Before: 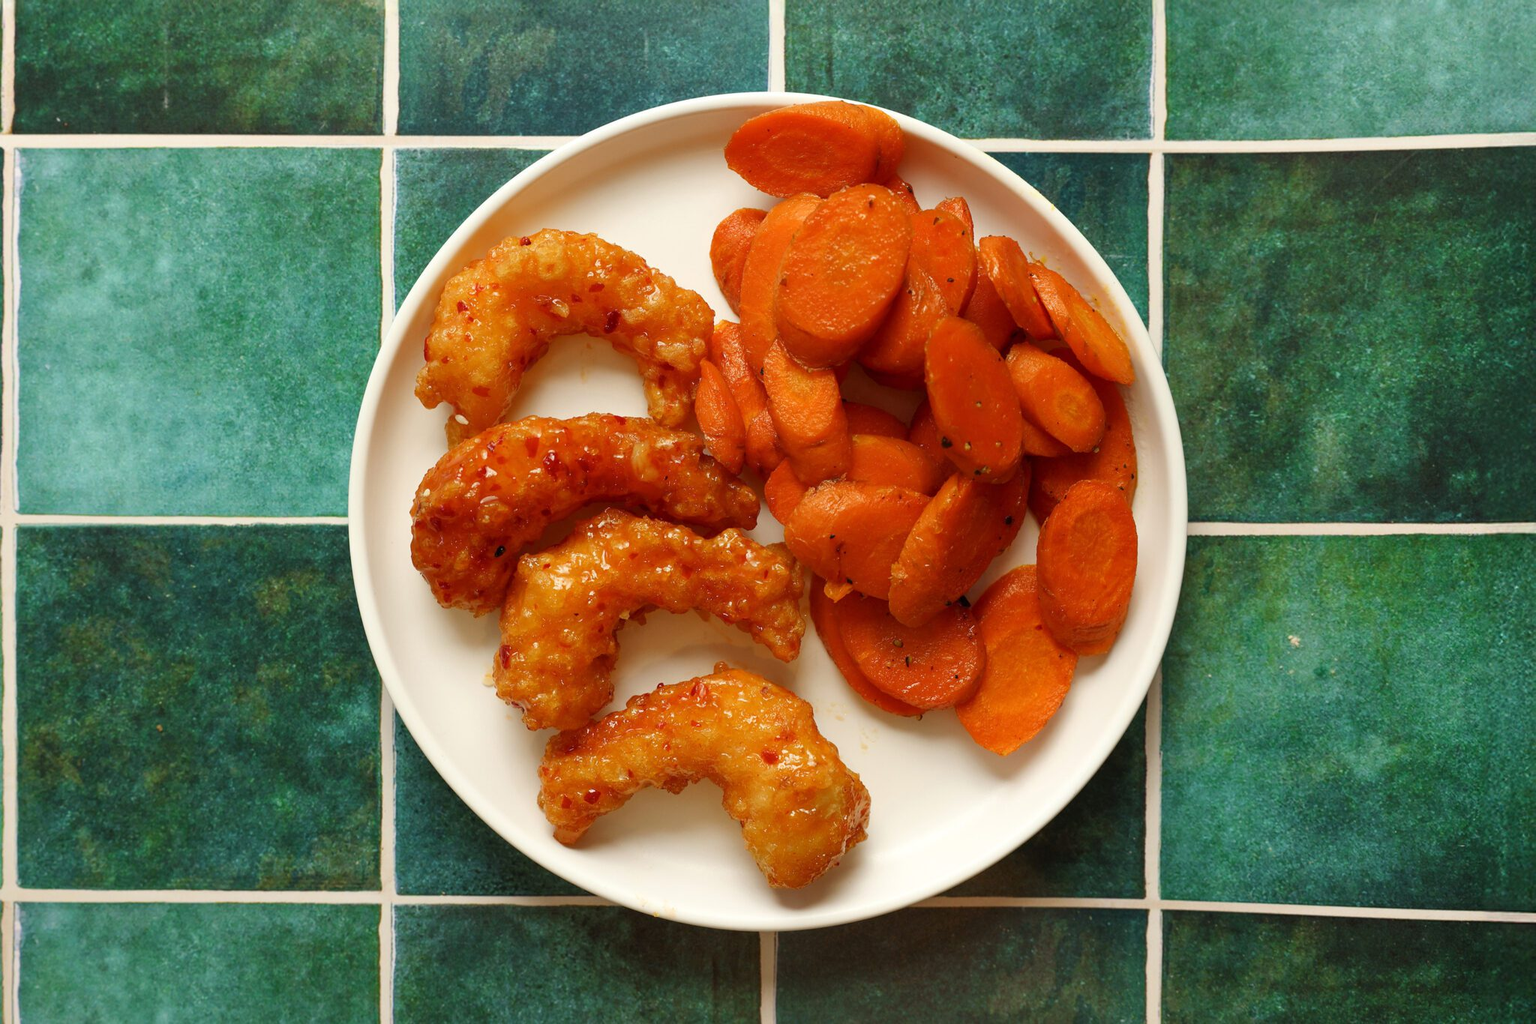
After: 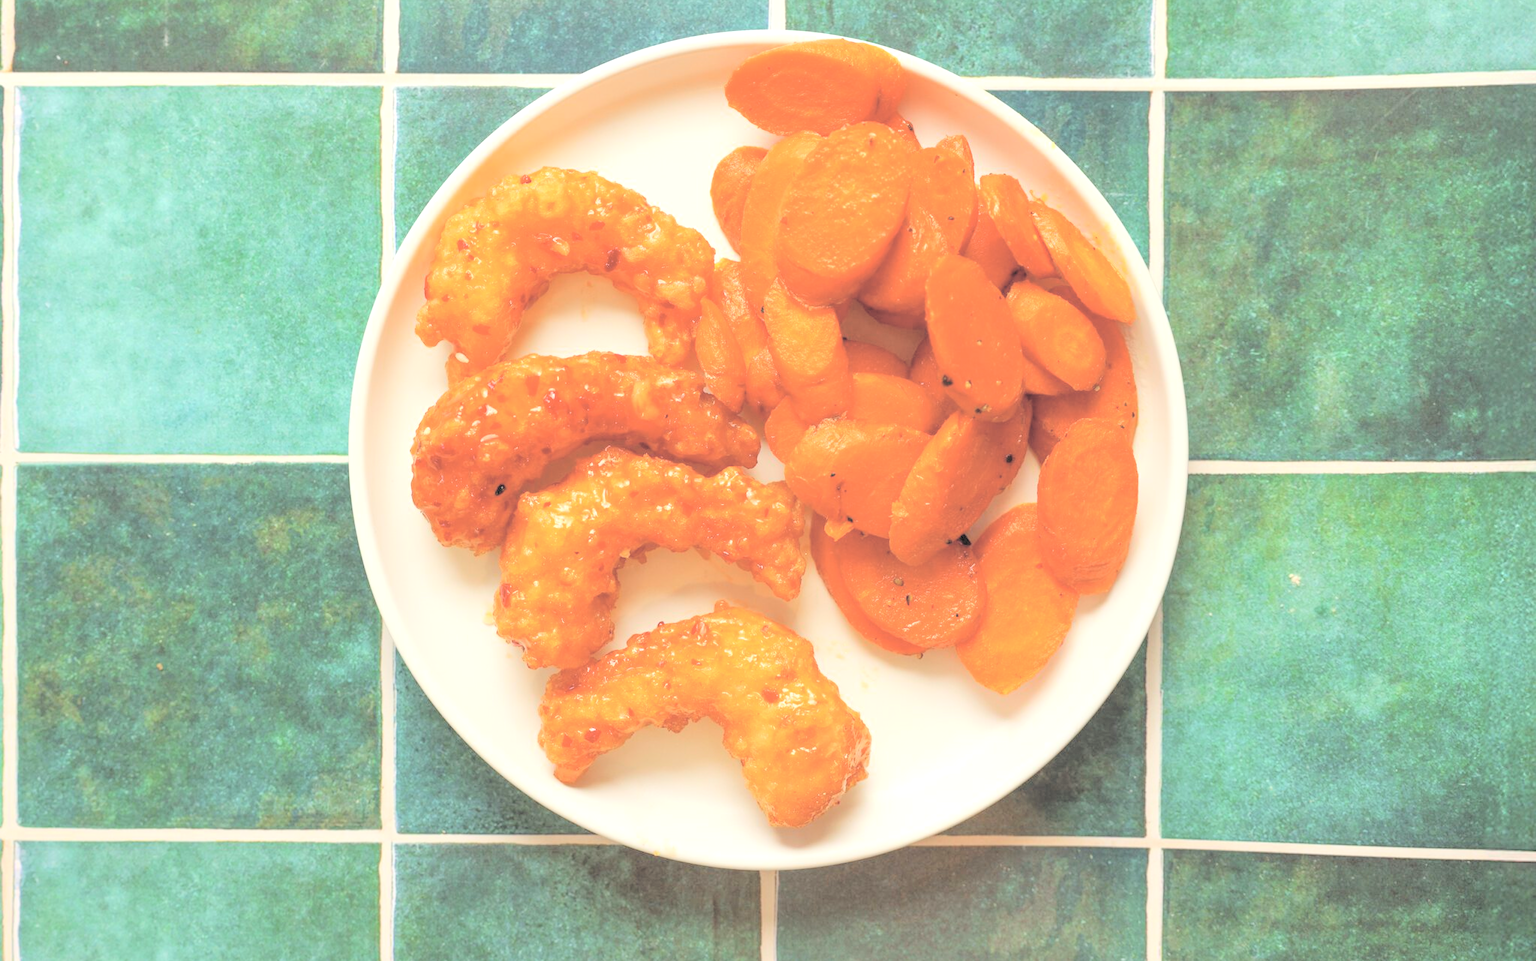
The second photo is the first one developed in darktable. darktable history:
contrast brightness saturation: brightness 0.991
crop and rotate: top 6.149%
local contrast: on, module defaults
